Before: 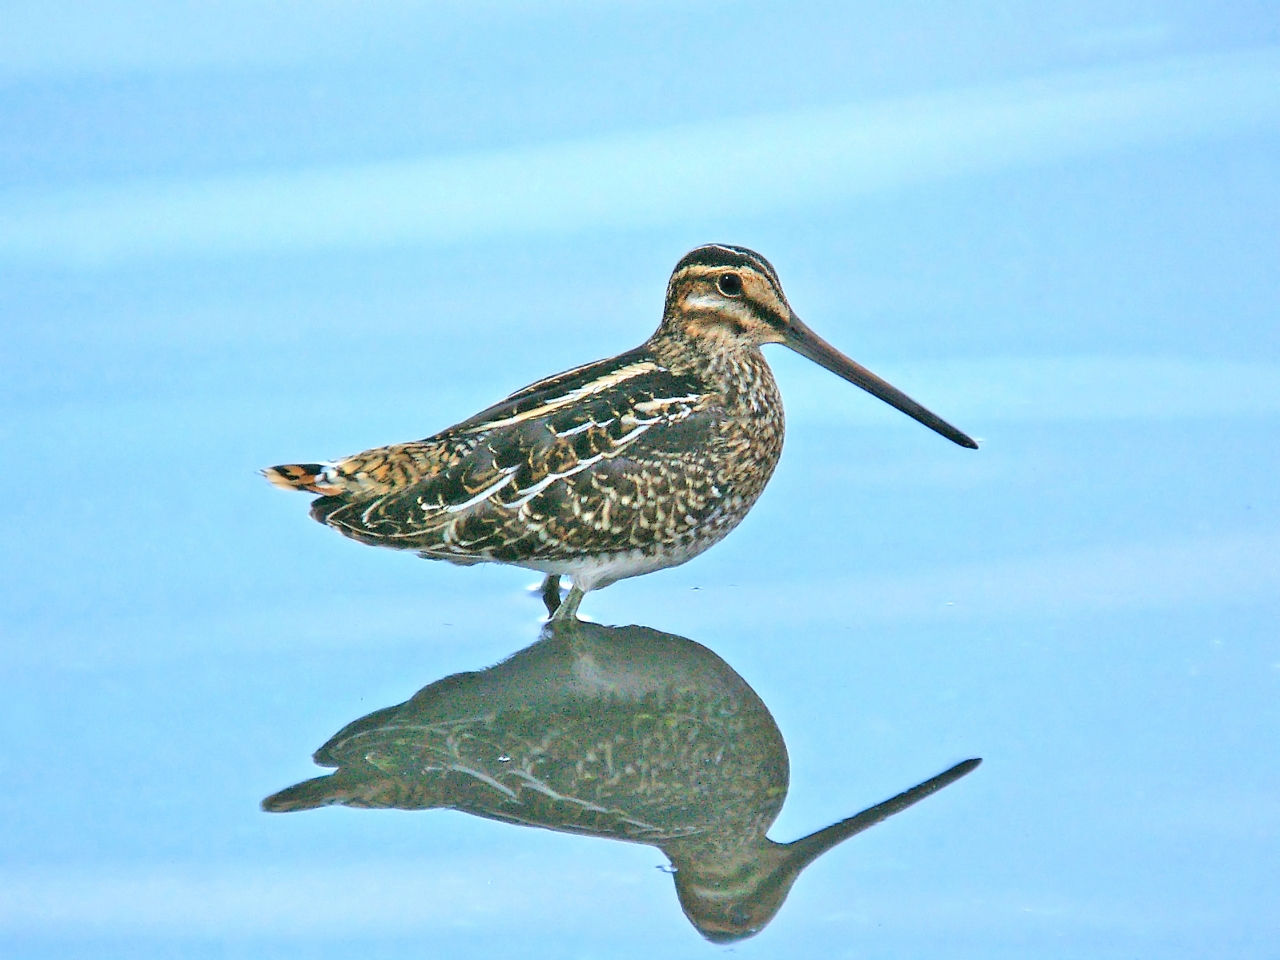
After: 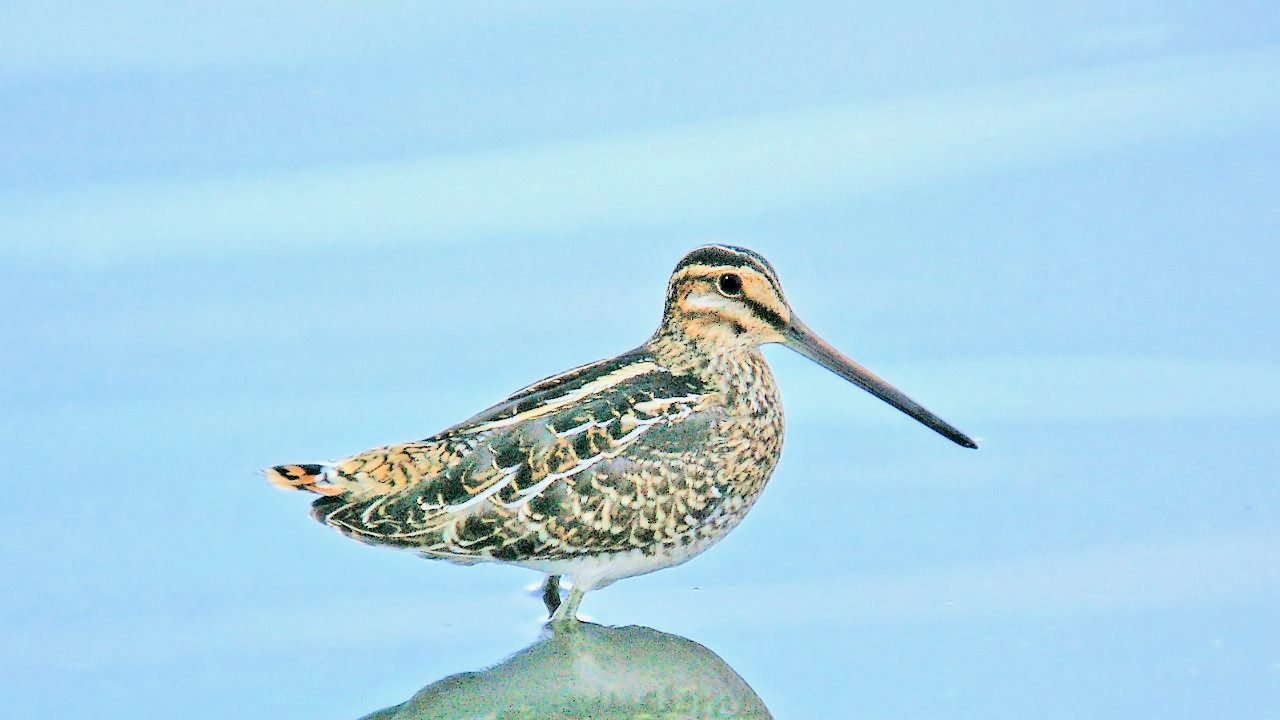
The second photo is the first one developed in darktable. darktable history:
tone equalizer: -7 EV 0.145 EV, -6 EV 0.598 EV, -5 EV 1.14 EV, -4 EV 1.35 EV, -3 EV 1.12 EV, -2 EV 0.6 EV, -1 EV 0.16 EV, edges refinement/feathering 500, mask exposure compensation -1.57 EV, preserve details no
filmic rgb: middle gray luminance 12.56%, black relative exposure -10.15 EV, white relative exposure 3.47 EV, threshold 2.98 EV, target black luminance 0%, hardness 5.69, latitude 44.97%, contrast 1.222, highlights saturation mix 3.77%, shadows ↔ highlights balance 26.52%, enable highlight reconstruction true
local contrast: mode bilateral grid, contrast 19, coarseness 50, detail 120%, midtone range 0.2
crop: bottom 24.989%
